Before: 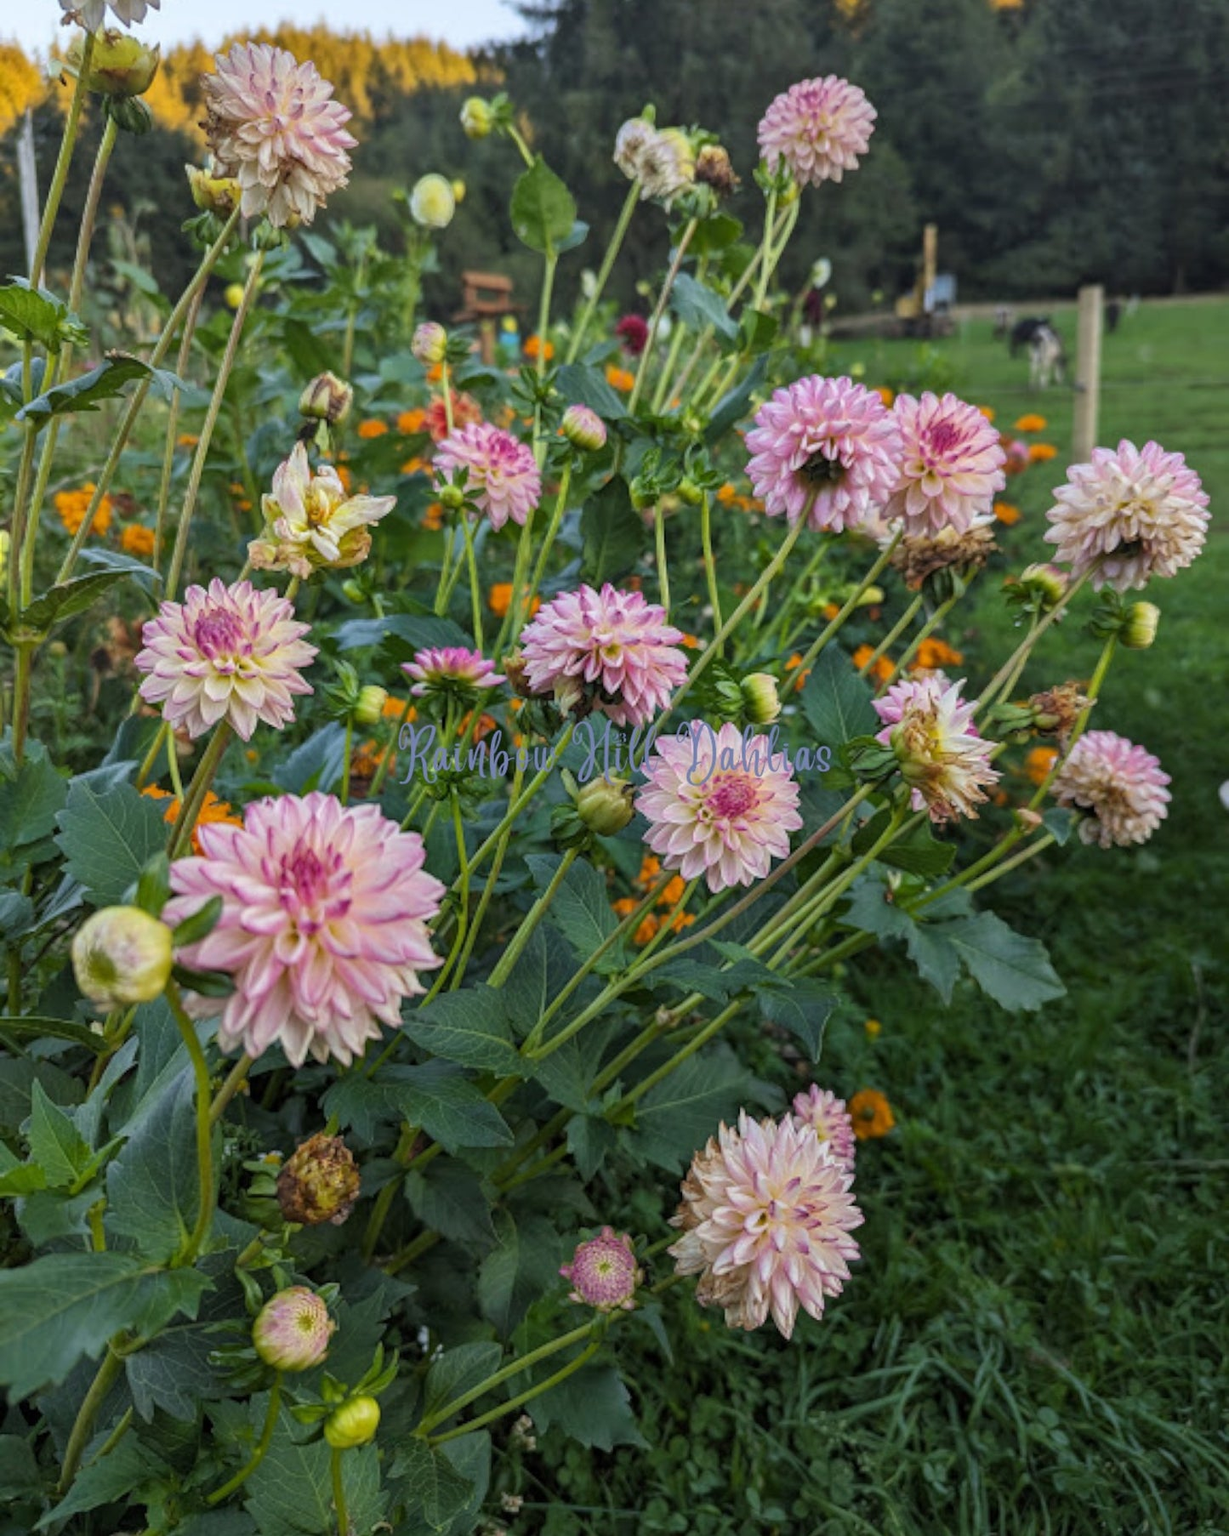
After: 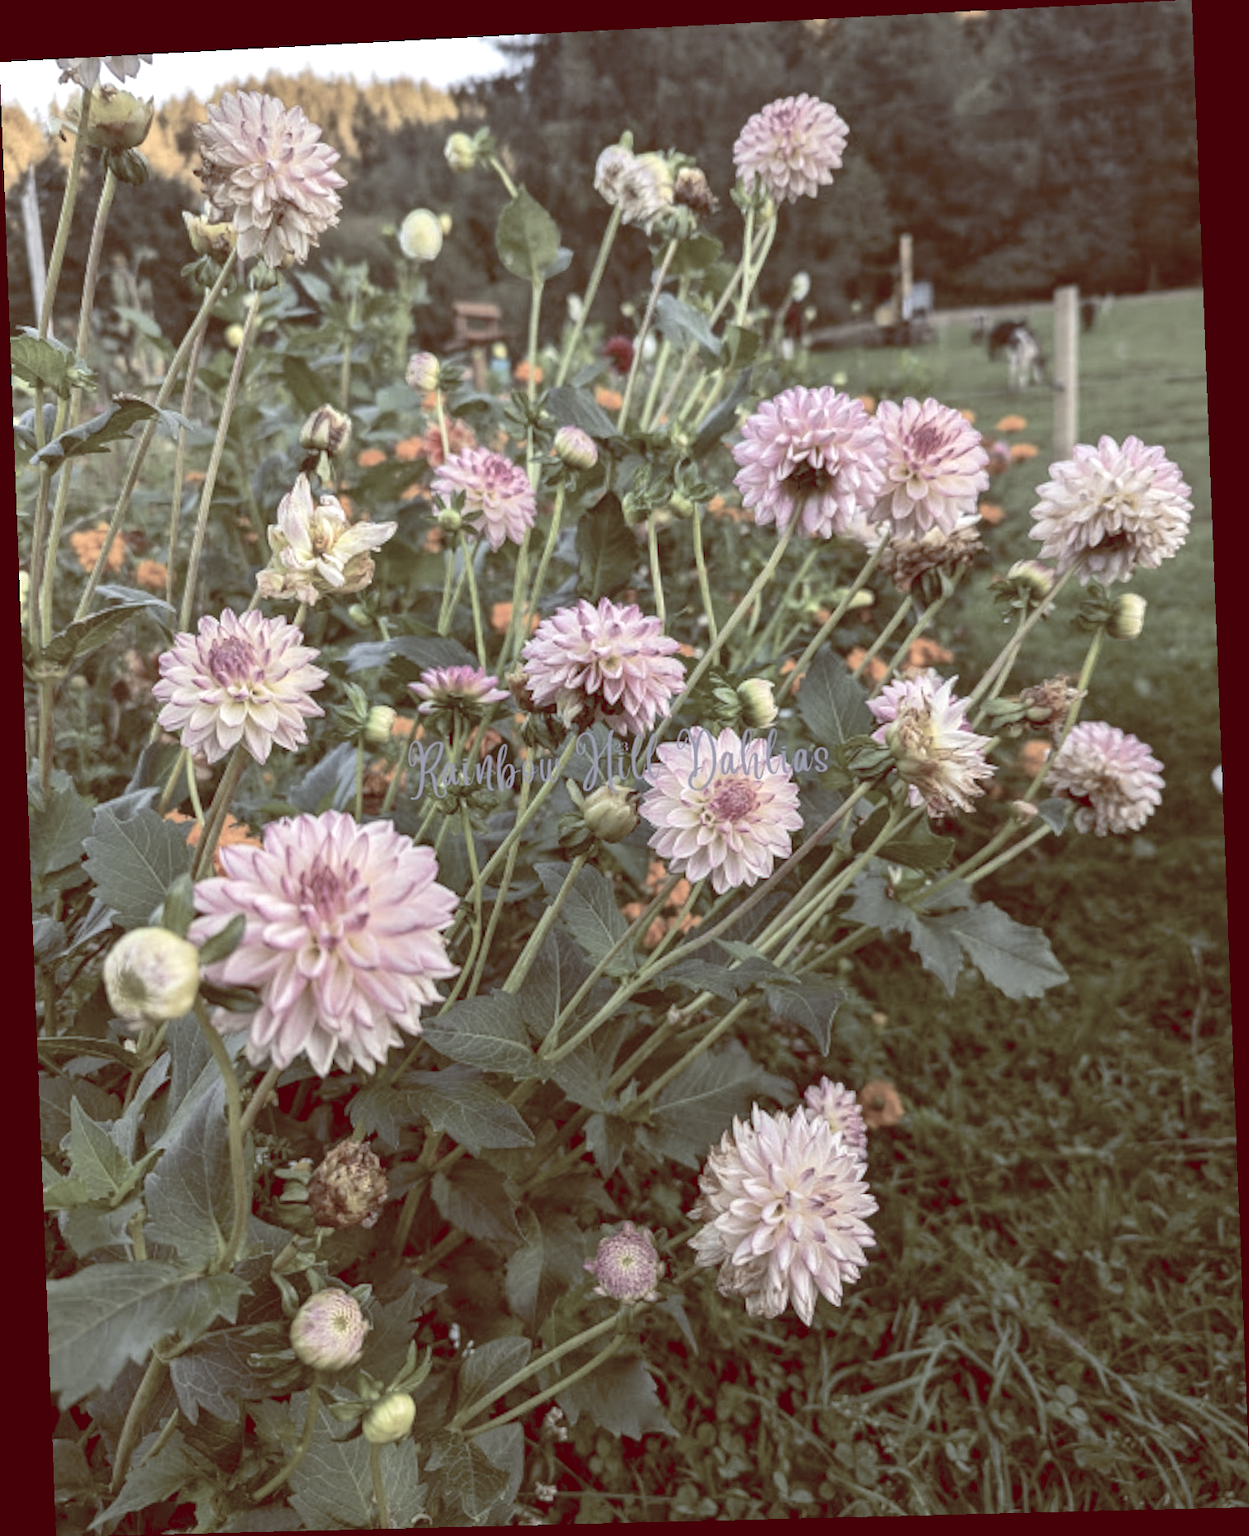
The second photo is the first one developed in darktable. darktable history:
rotate and perspective: rotation -2.22°, lens shift (horizontal) -0.022, automatic cropping off
exposure: black level correction 0, exposure 0.7 EV, compensate exposure bias true, compensate highlight preservation false
tone equalizer: on, module defaults
color balance rgb: shadows lift › luminance 1%, shadows lift › chroma 0.2%, shadows lift › hue 20°, power › luminance 1%, power › chroma 0.4%, power › hue 34°, highlights gain › luminance 0.8%, highlights gain › chroma 0.4%, highlights gain › hue 44°, global offset › chroma 0.4%, global offset › hue 34°, white fulcrum 0.08 EV, linear chroma grading › shadows -7%, linear chroma grading › highlights -7%, linear chroma grading › global chroma -10%, linear chroma grading › mid-tones -8%, perceptual saturation grading › global saturation -28%, perceptual saturation grading › highlights -20%, perceptual saturation grading › mid-tones -24%, perceptual saturation grading › shadows -24%, perceptual brilliance grading › global brilliance -1%, perceptual brilliance grading › highlights -1%, perceptual brilliance grading › mid-tones -1%, perceptual brilliance grading › shadows -1%, global vibrance -17%, contrast -6%
color balance: lift [1, 1.015, 1.004, 0.985], gamma [1, 0.958, 0.971, 1.042], gain [1, 0.956, 0.977, 1.044]
